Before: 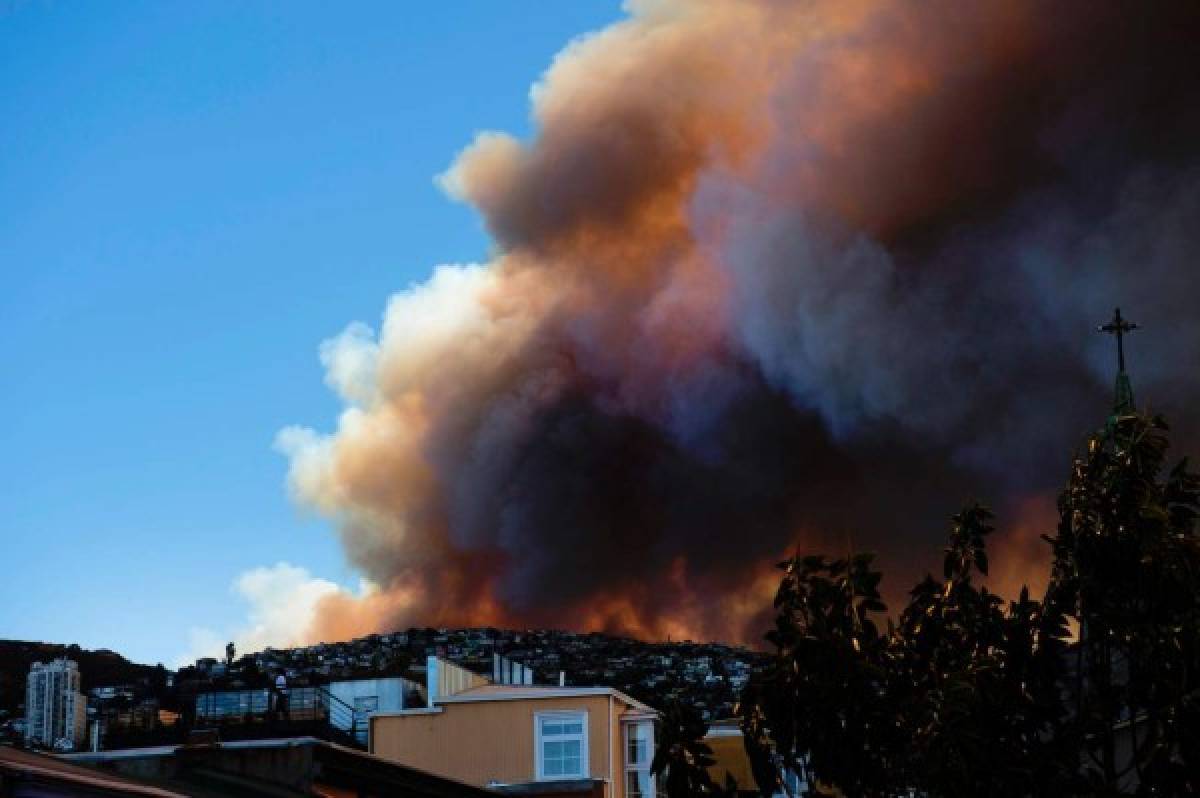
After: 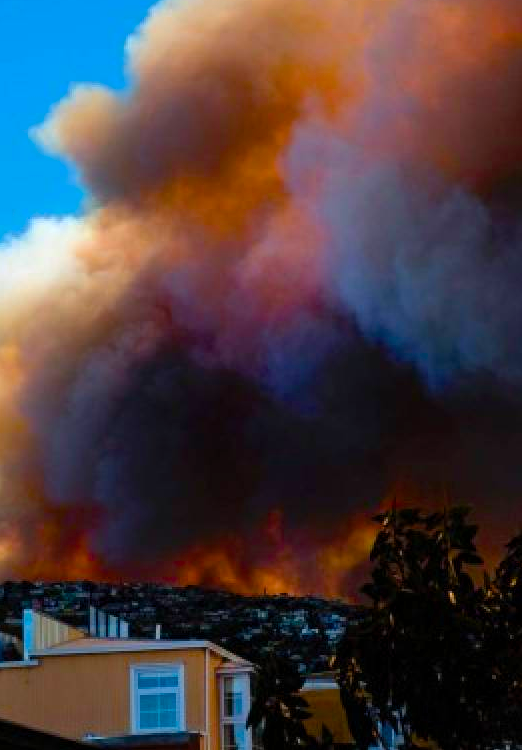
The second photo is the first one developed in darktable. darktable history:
shadows and highlights: radius 333.83, shadows 65.18, highlights 4.34, compress 87.92%, highlights color adjustment 78.78%, soften with gaussian
crop: left 33.683%, top 5.926%, right 22.798%
base curve: curves: ch0 [(0, 0) (0.472, 0.455) (1, 1)], preserve colors none
color balance rgb: perceptual saturation grading › global saturation 36.846%, perceptual saturation grading › shadows 35.01%
